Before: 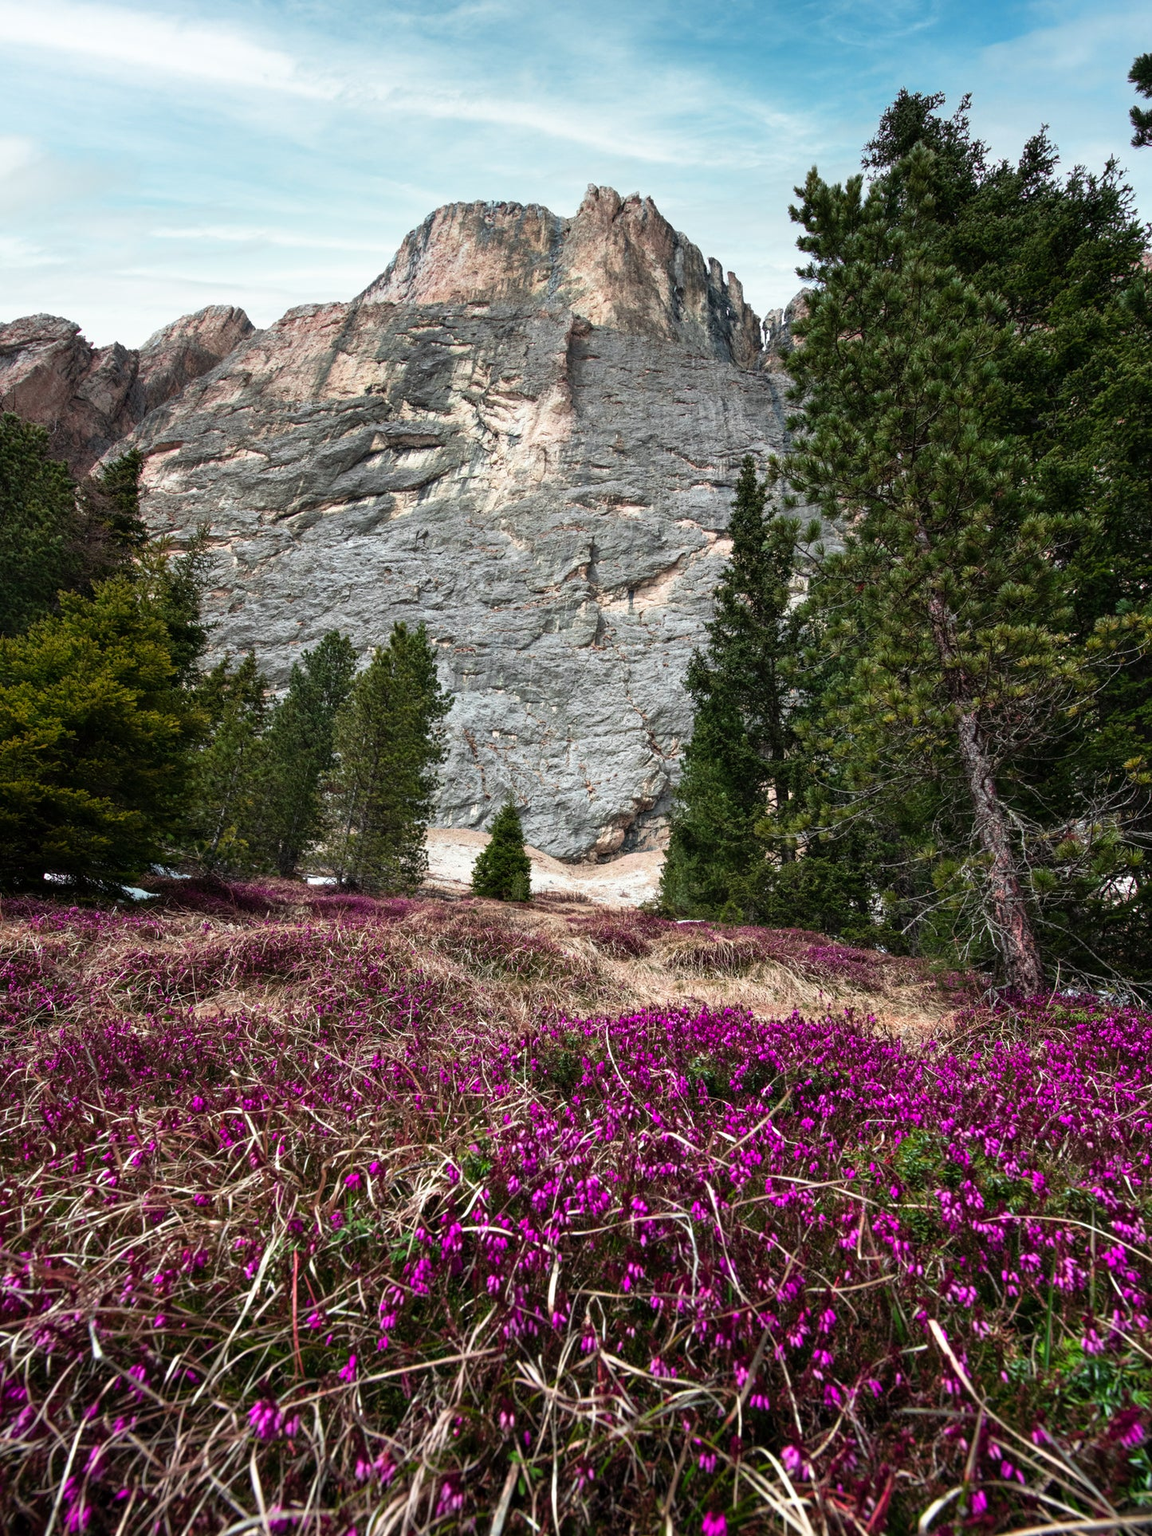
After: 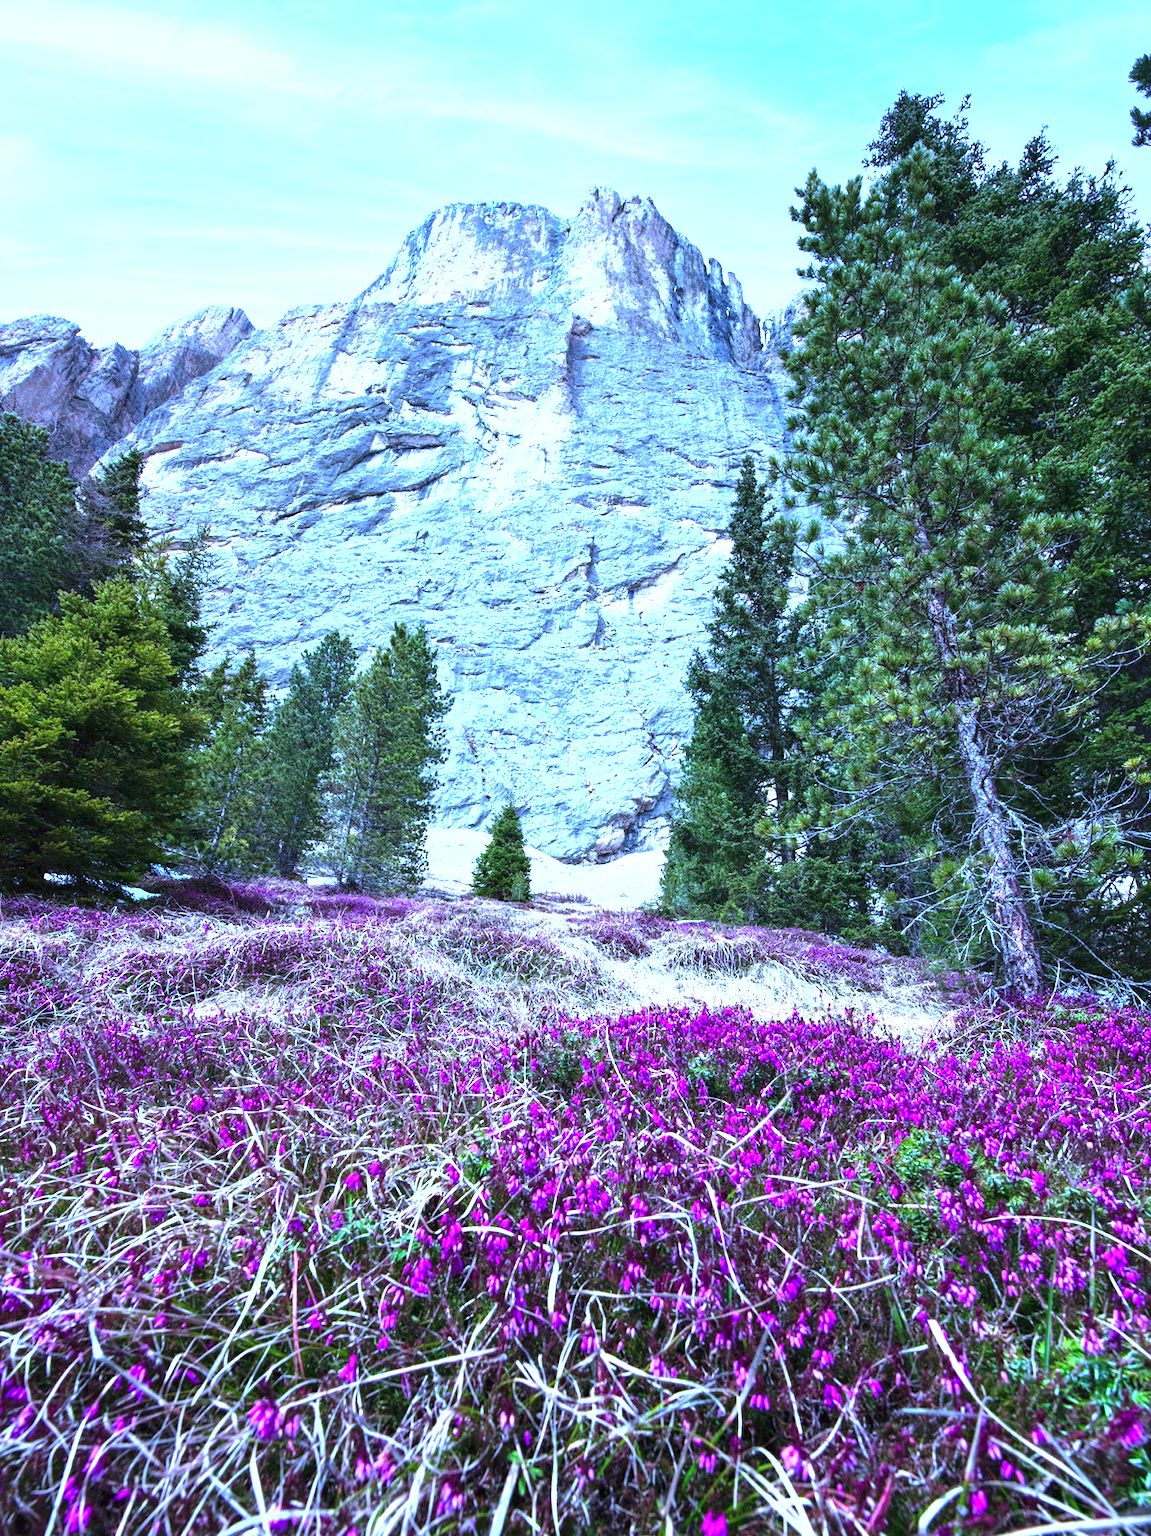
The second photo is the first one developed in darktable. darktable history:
exposure: black level correction 0, exposure 1.741 EV, compensate exposure bias true, compensate highlight preservation false
color calibration: x 0.367, y 0.376, temperature 4372.25 K
shadows and highlights: shadows 62.66, white point adjustment 0.37, highlights -34.44, compress 83.82%
white balance: red 0.766, blue 1.537
